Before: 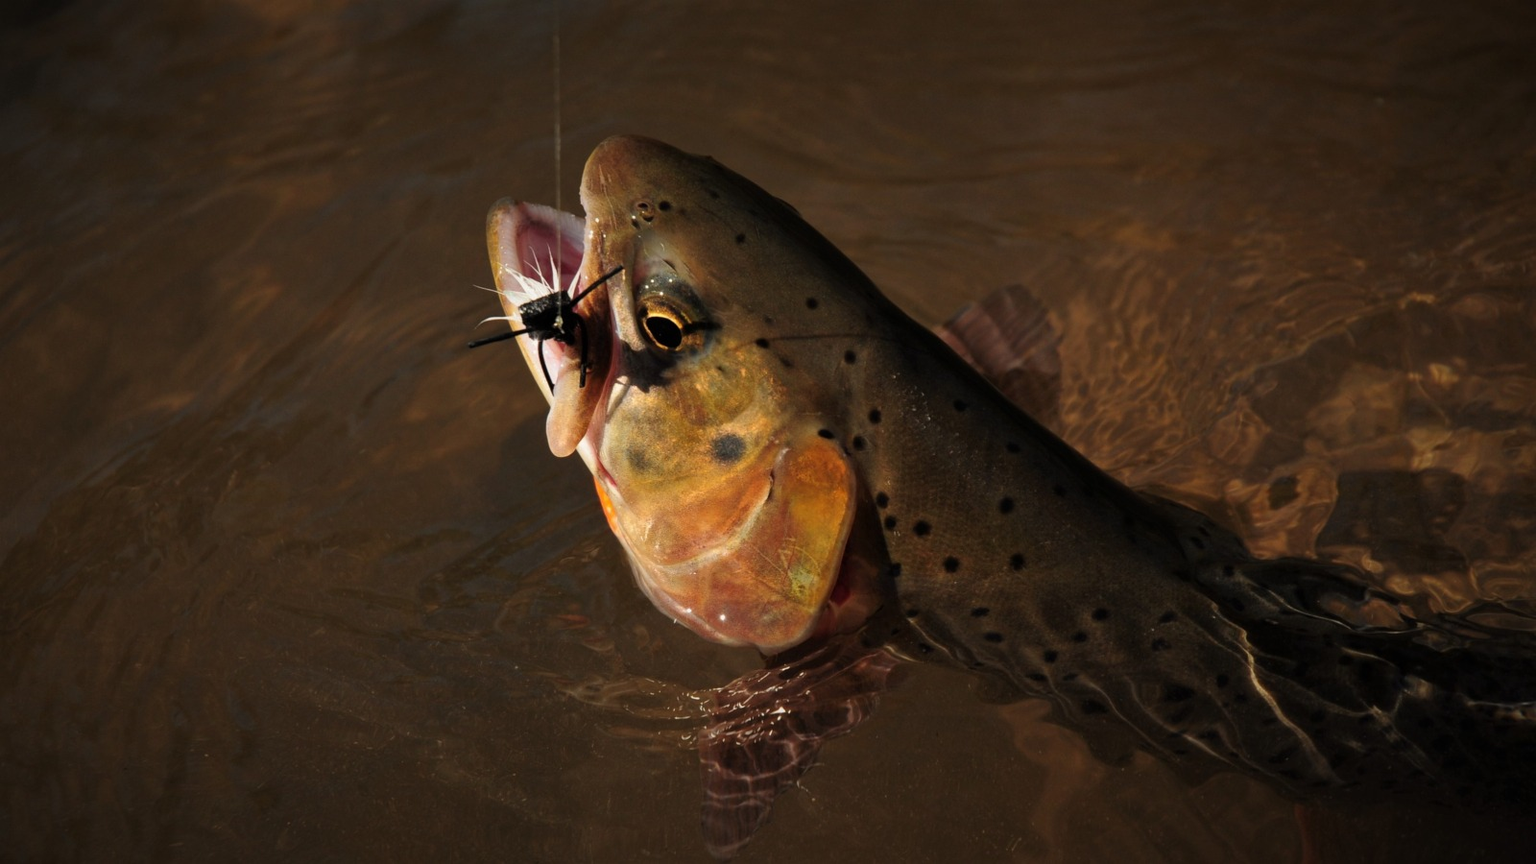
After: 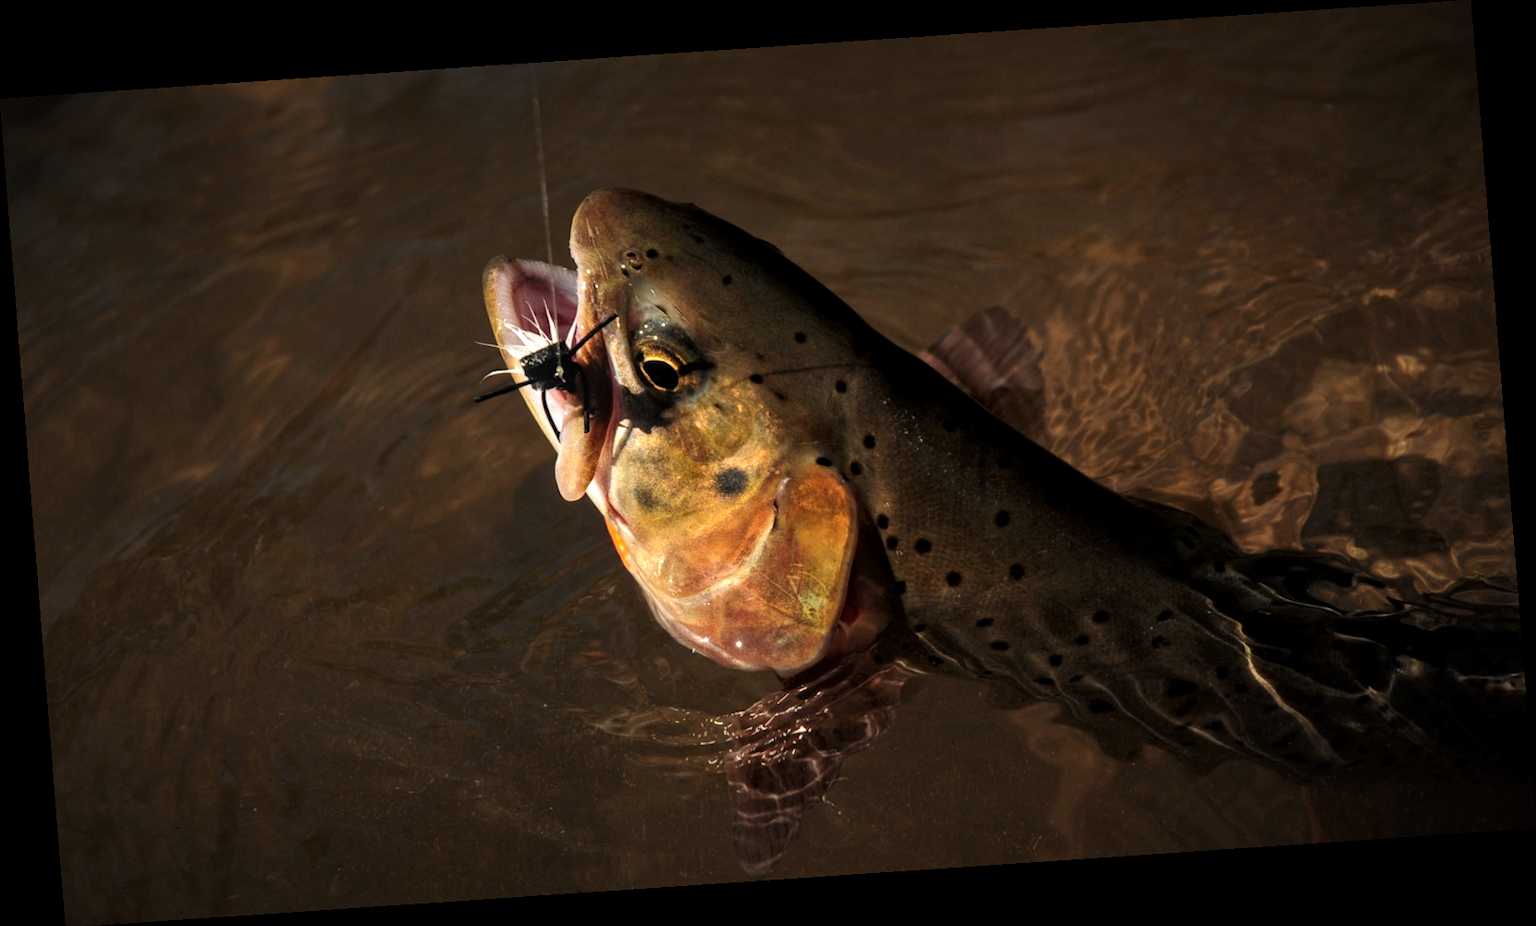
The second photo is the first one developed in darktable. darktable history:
local contrast: detail 130%
tone equalizer: -8 EV -0.417 EV, -7 EV -0.389 EV, -6 EV -0.333 EV, -5 EV -0.222 EV, -3 EV 0.222 EV, -2 EV 0.333 EV, -1 EV 0.389 EV, +0 EV 0.417 EV, edges refinement/feathering 500, mask exposure compensation -1.57 EV, preserve details no
rotate and perspective: rotation -4.2°, shear 0.006, automatic cropping off
